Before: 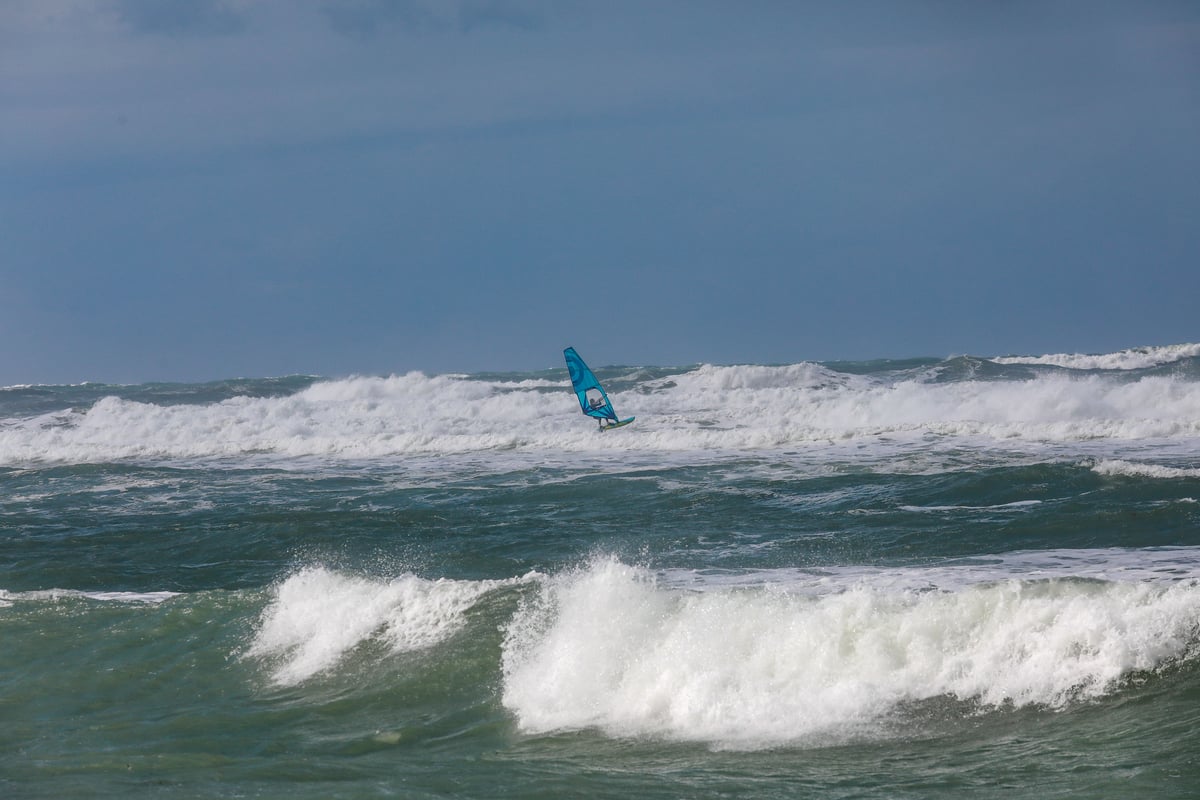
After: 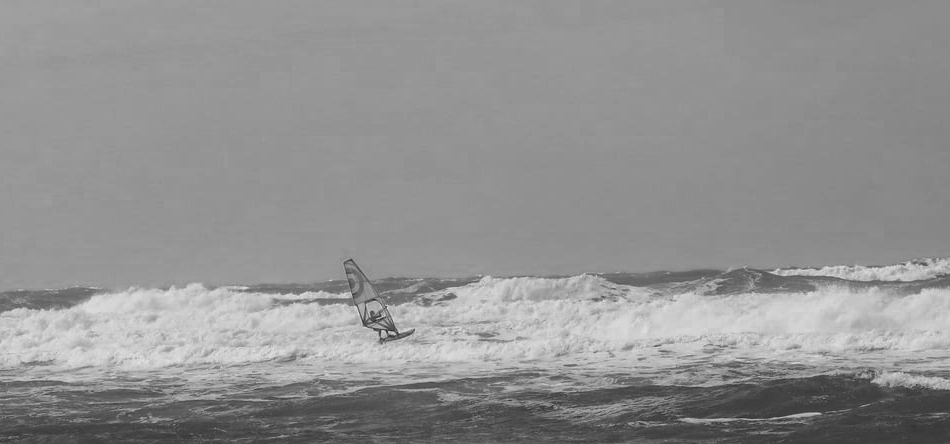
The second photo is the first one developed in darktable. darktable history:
crop: left 18.352%, top 11.115%, right 2.454%, bottom 33.278%
color zones: curves: ch0 [(0, 0.613) (0.01, 0.613) (0.245, 0.448) (0.498, 0.529) (0.642, 0.665) (0.879, 0.777) (0.99, 0.613)]; ch1 [(0, 0) (0.143, 0) (0.286, 0) (0.429, 0) (0.571, 0) (0.714, 0) (0.857, 0)], mix 24.93%
